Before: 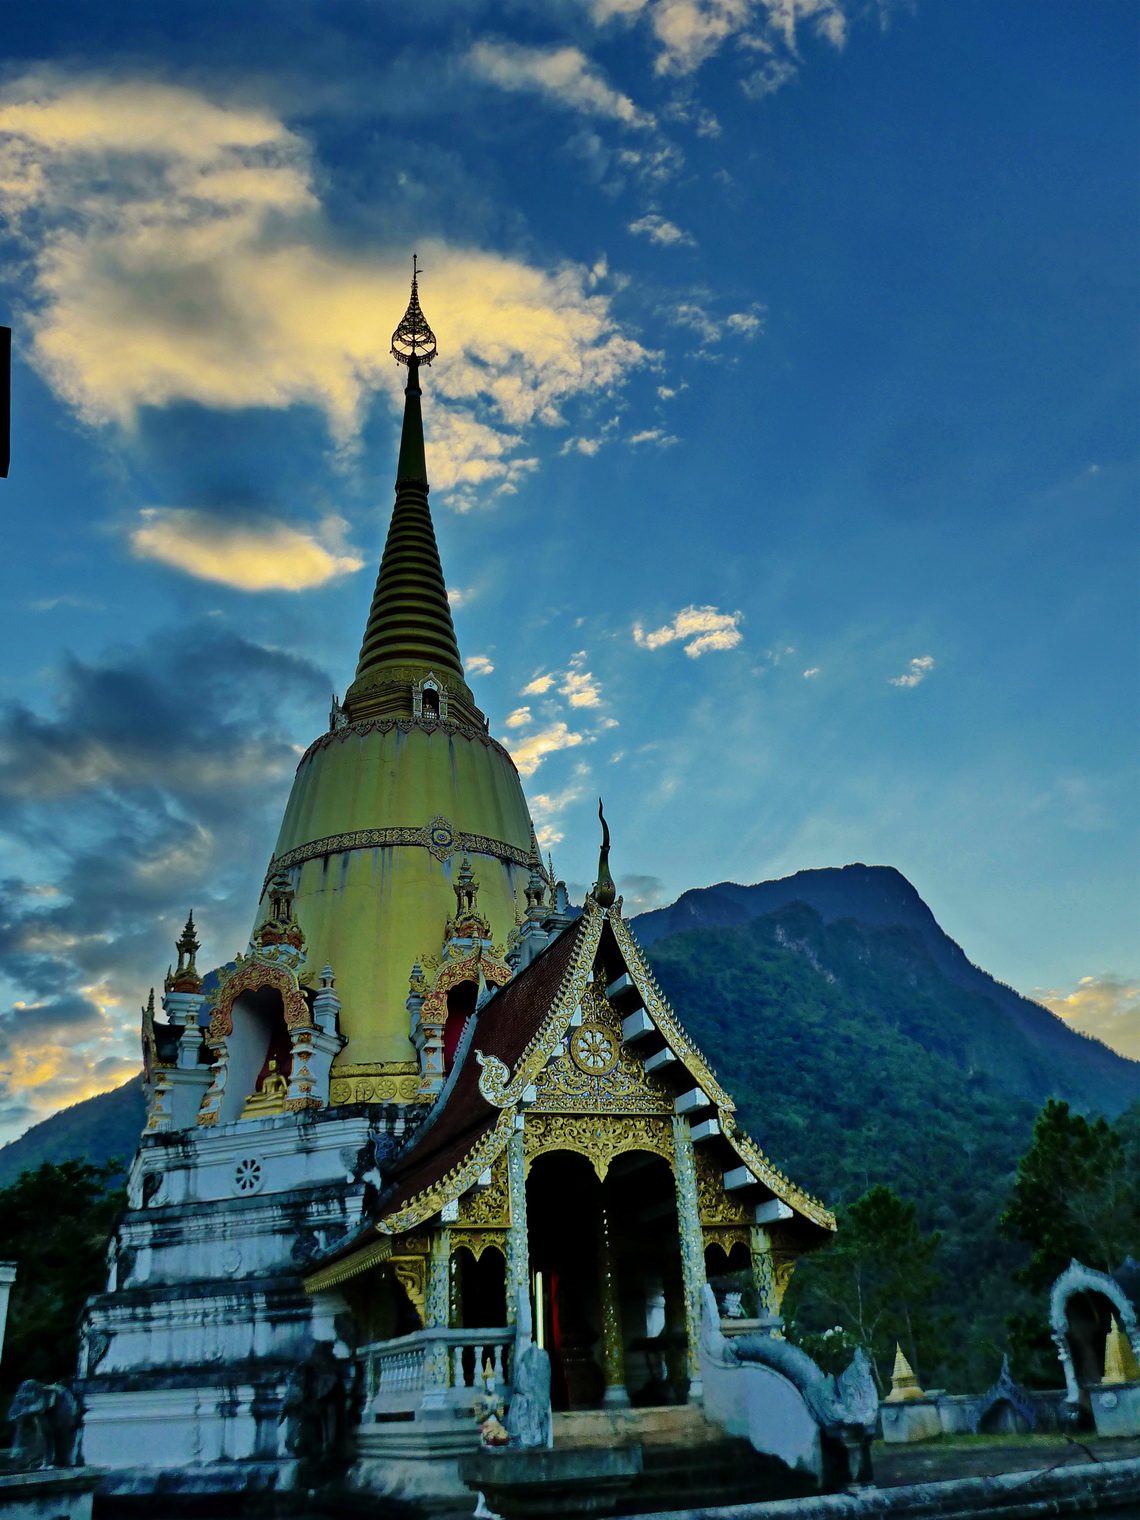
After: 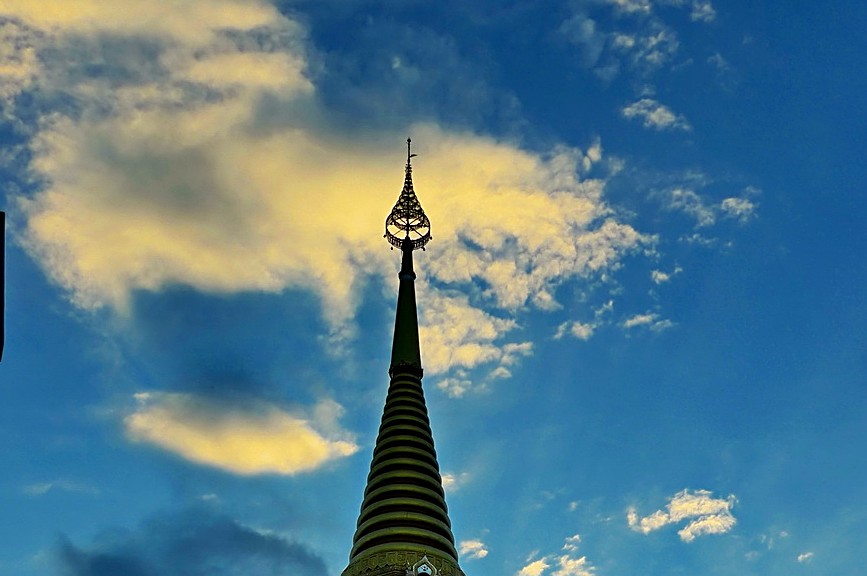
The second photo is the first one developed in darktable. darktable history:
sharpen: on, module defaults
crop: left 0.532%, top 7.638%, right 23.341%, bottom 54.402%
color correction: highlights a* 0.591, highlights b* 2.74, saturation 1.08
